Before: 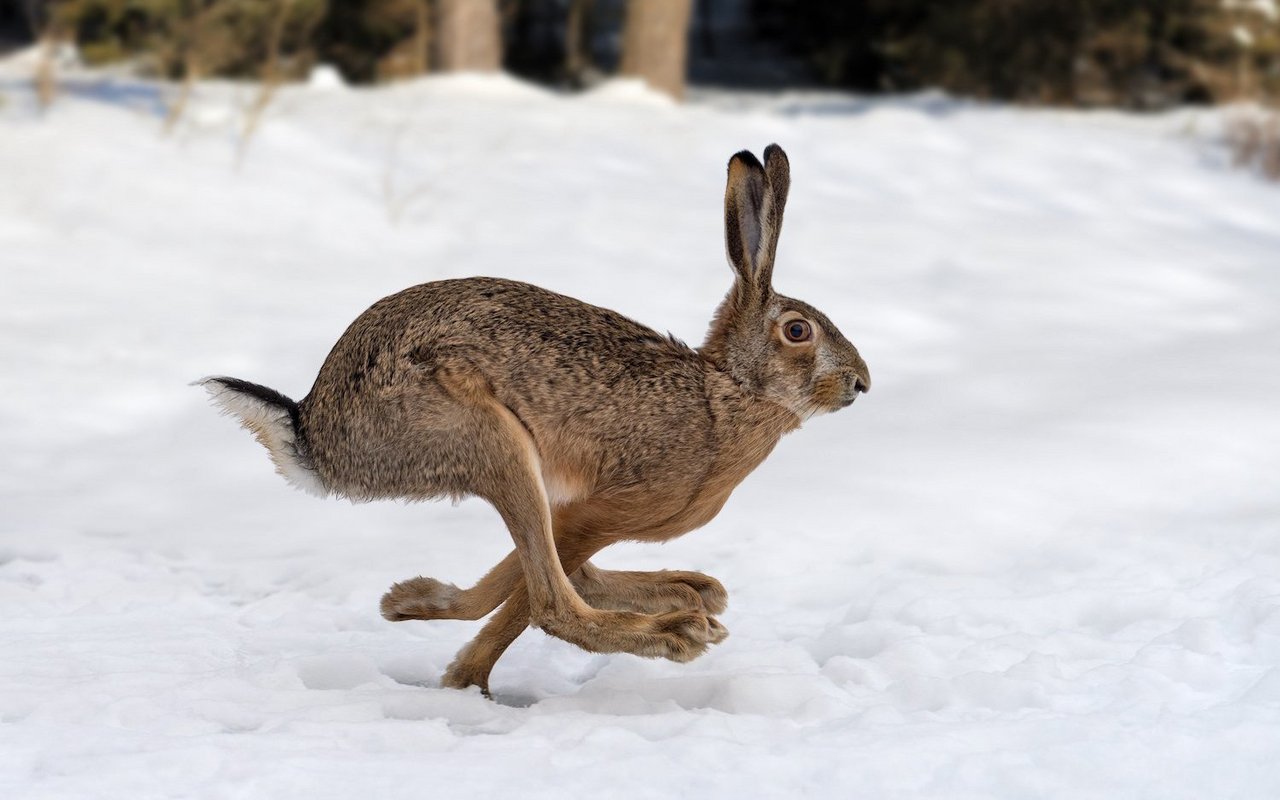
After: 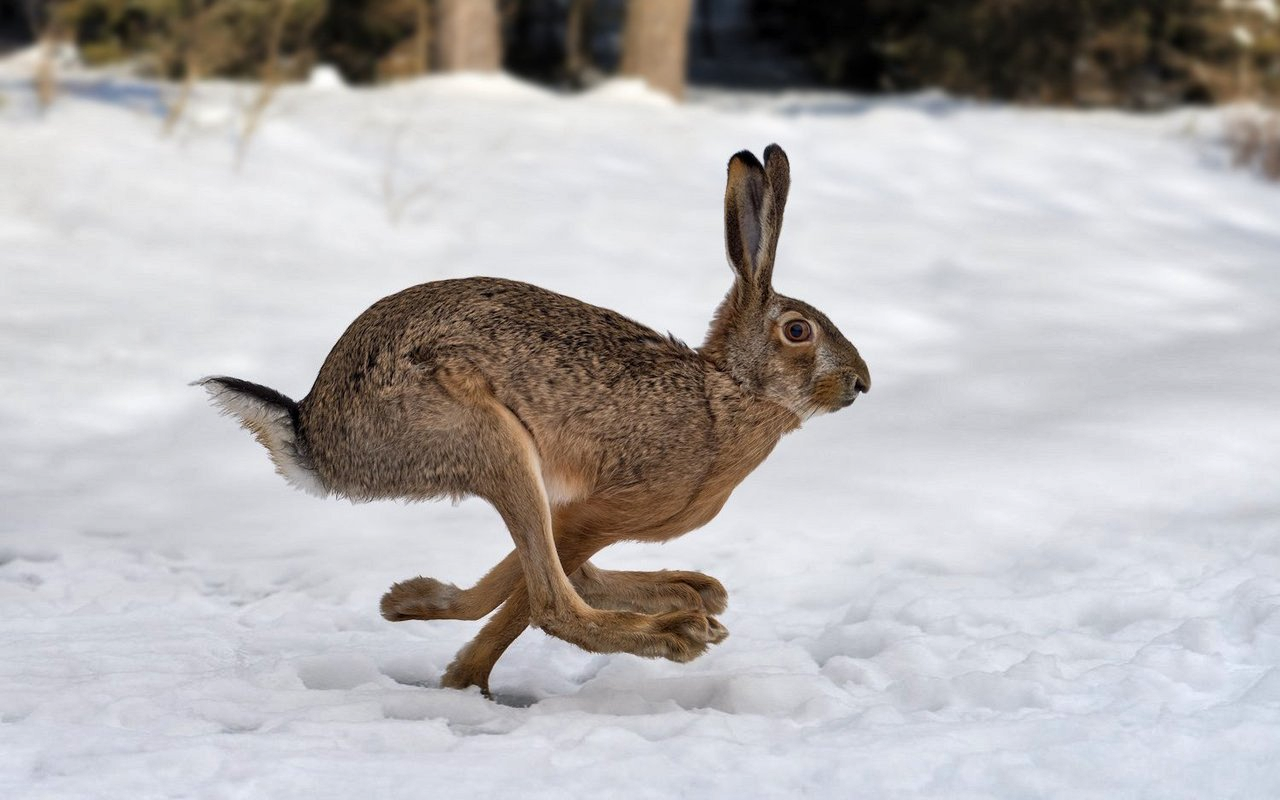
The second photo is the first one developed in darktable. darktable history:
shadows and highlights: soften with gaussian
white balance: emerald 1
